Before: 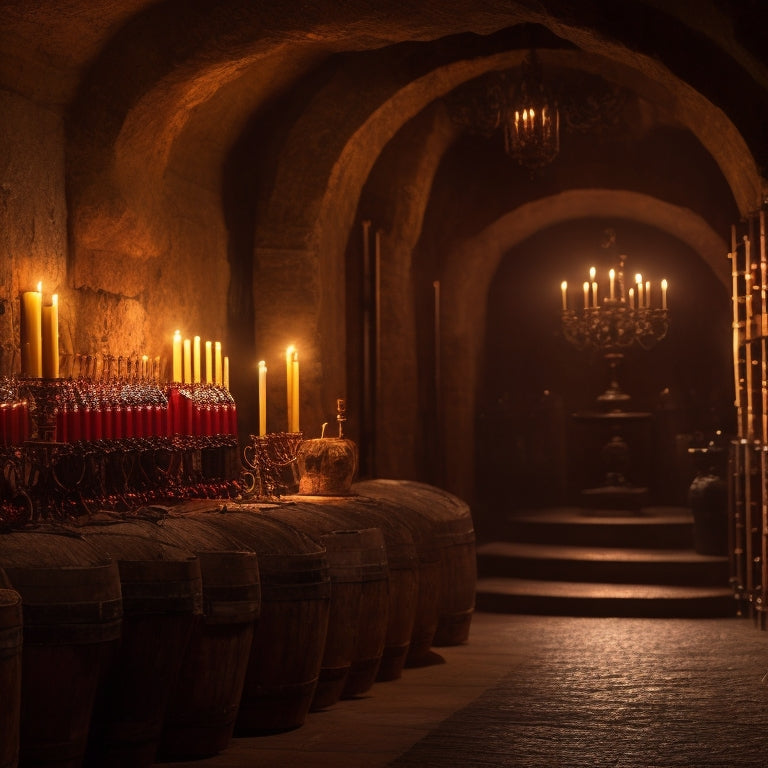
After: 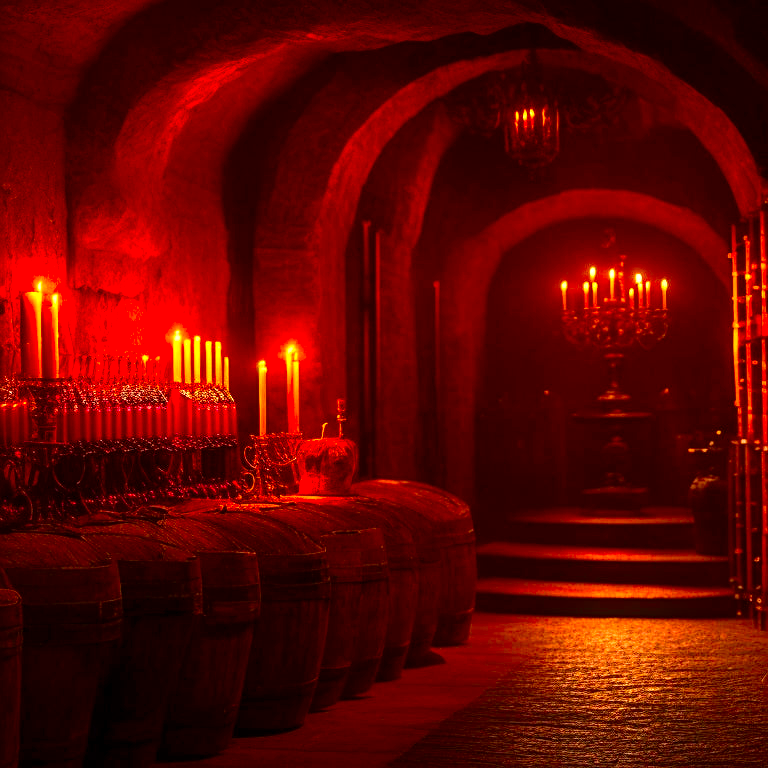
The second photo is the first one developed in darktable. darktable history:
color correction: highlights b* -0.047, saturation 3
local contrast: detail 130%
sharpen: on, module defaults
